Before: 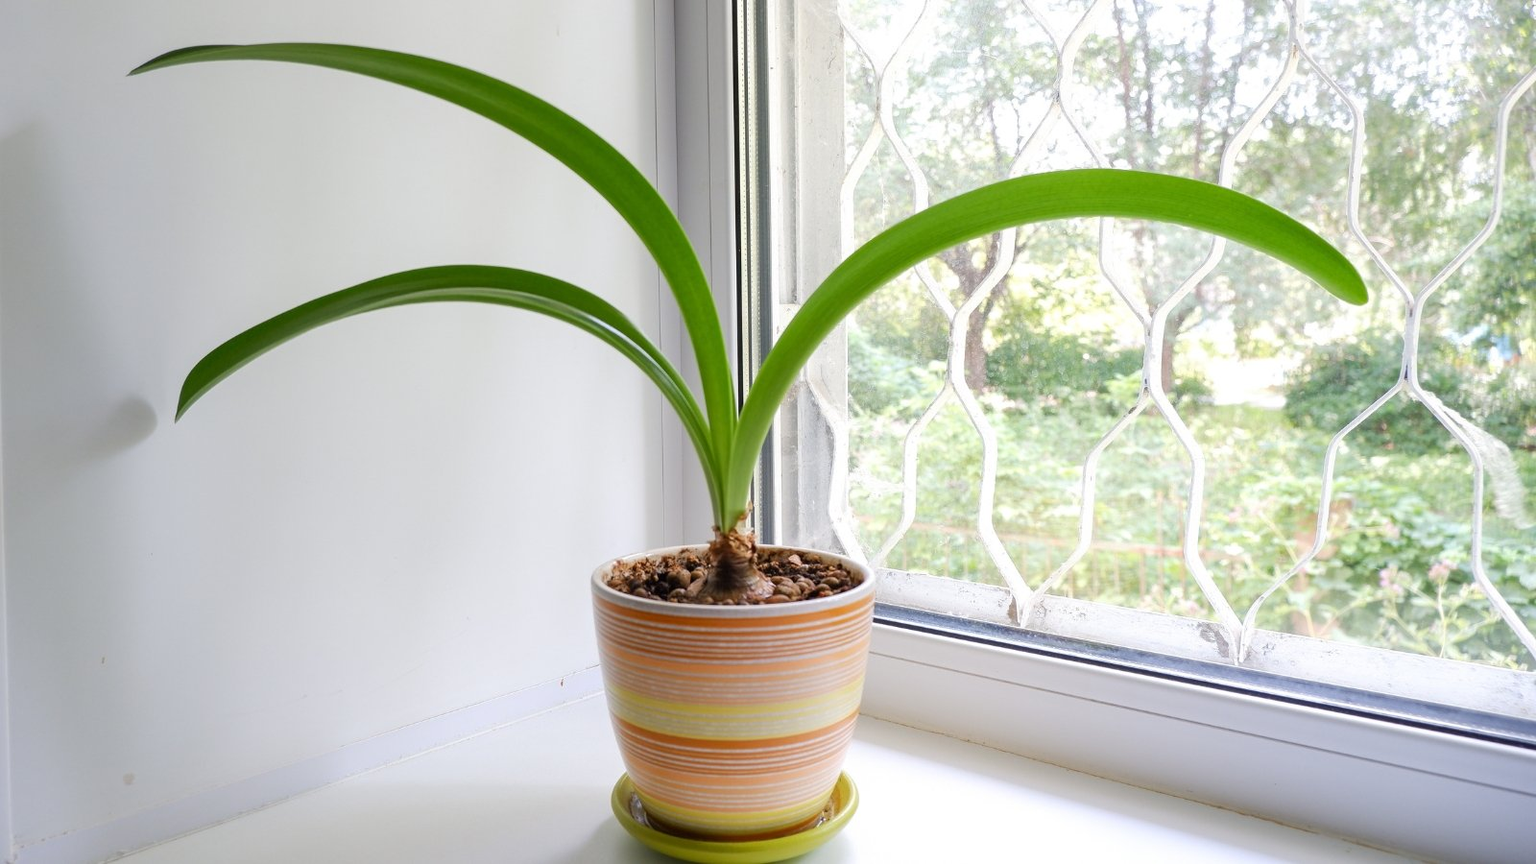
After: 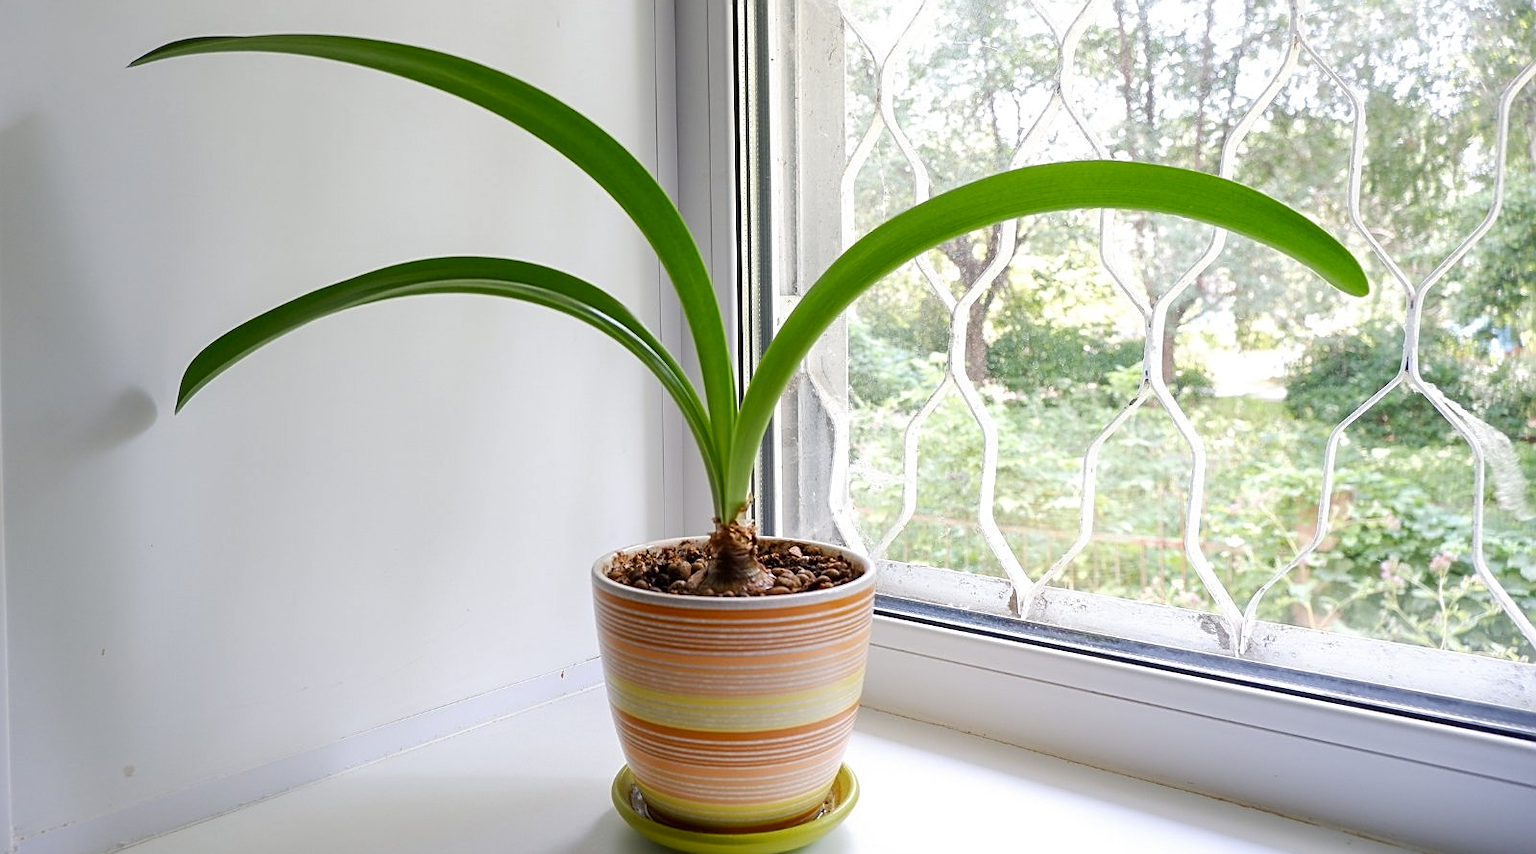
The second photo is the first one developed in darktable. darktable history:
sharpen: on, module defaults
contrast brightness saturation: brightness -0.09
crop: top 1.049%, right 0.001%
tone equalizer: on, module defaults
